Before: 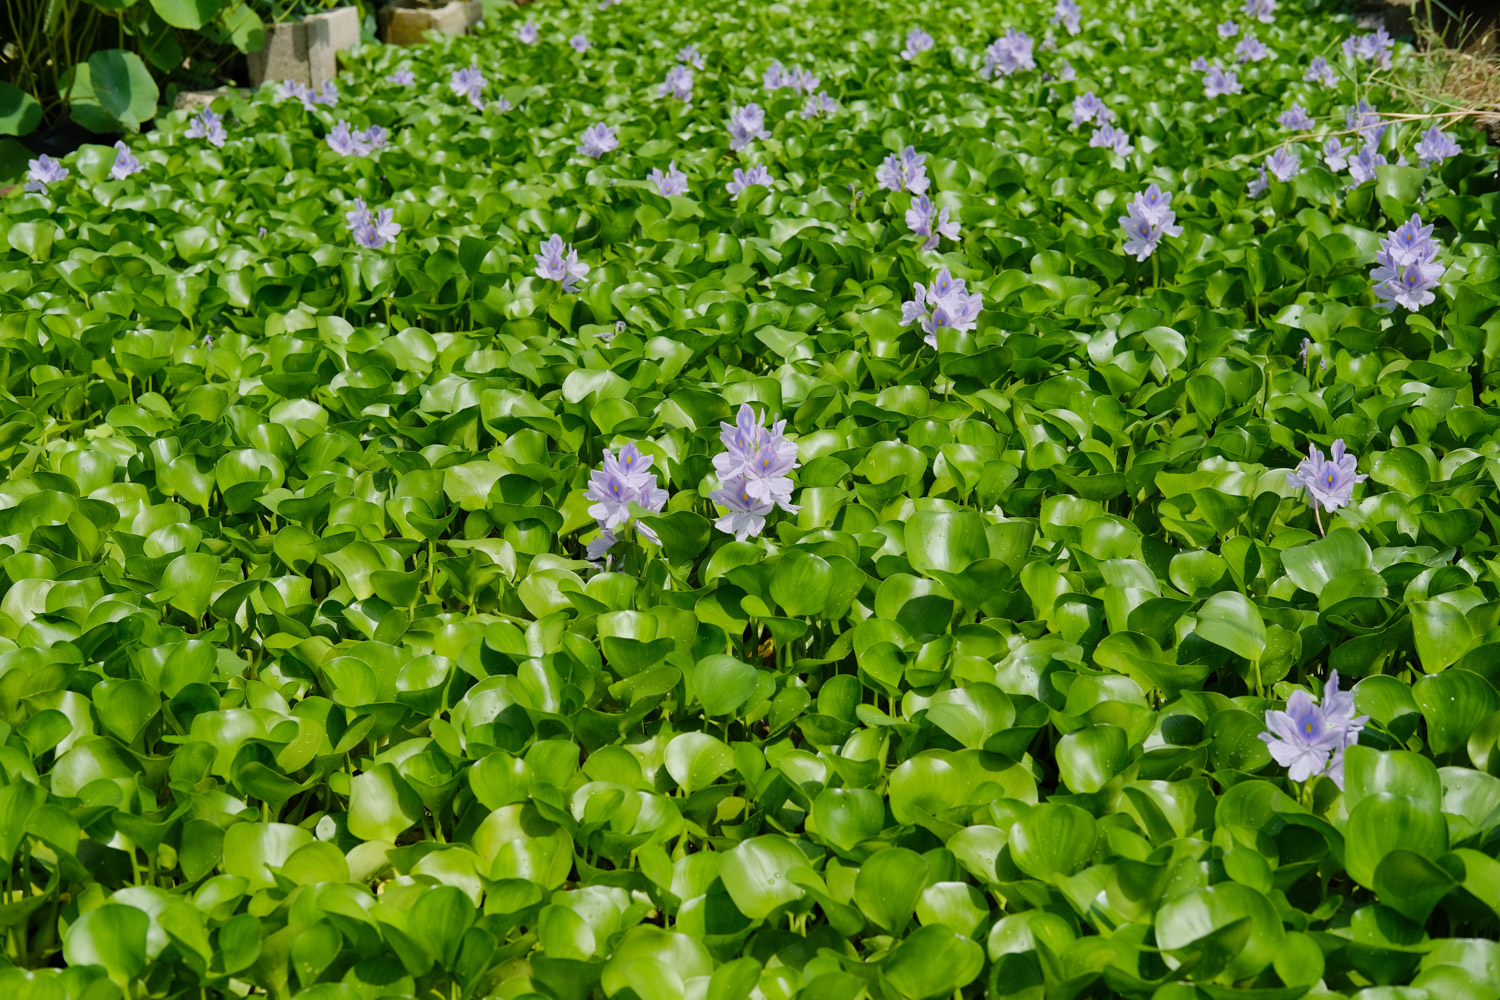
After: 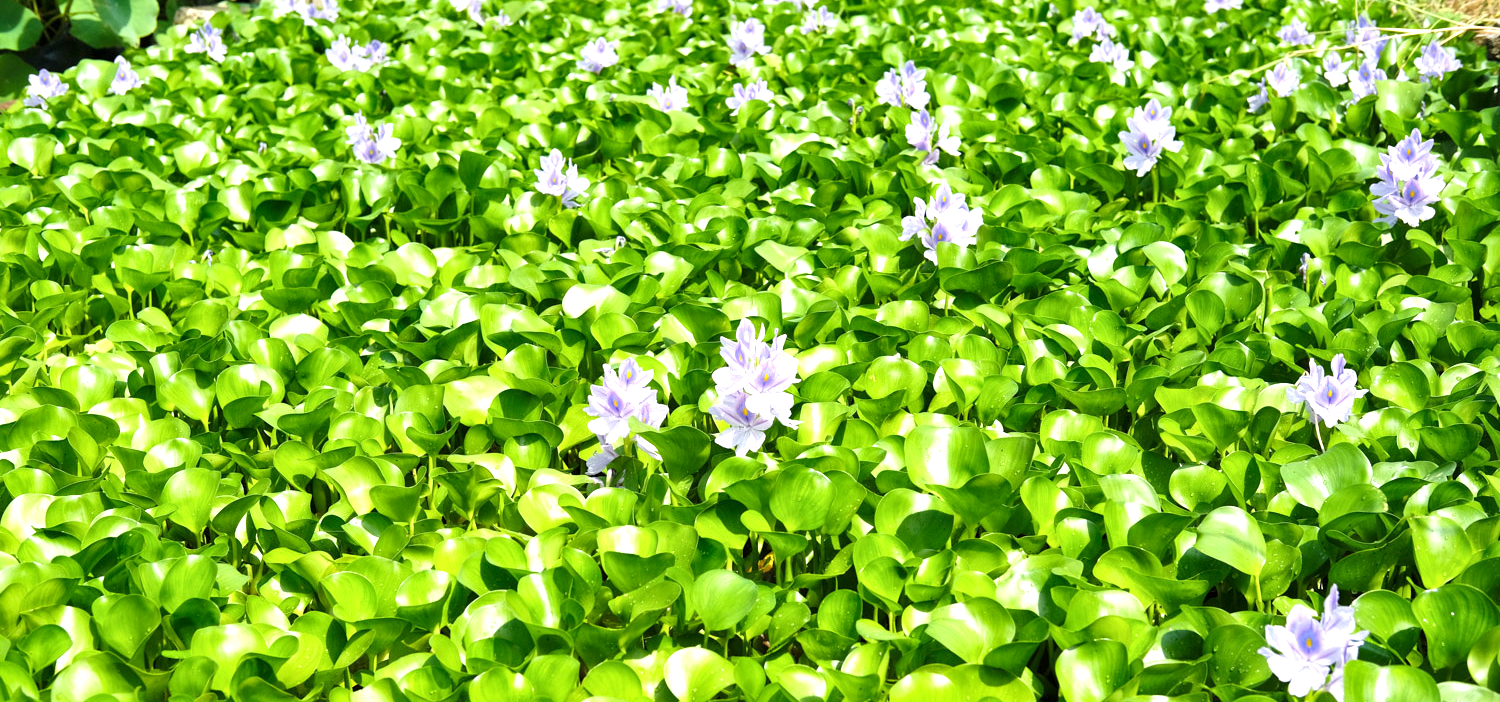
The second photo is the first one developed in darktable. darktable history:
exposure: exposure 1.231 EV, compensate highlight preservation false
crop and rotate: top 8.594%, bottom 21.187%
local contrast: mode bilateral grid, contrast 19, coarseness 50, detail 141%, midtone range 0.2
